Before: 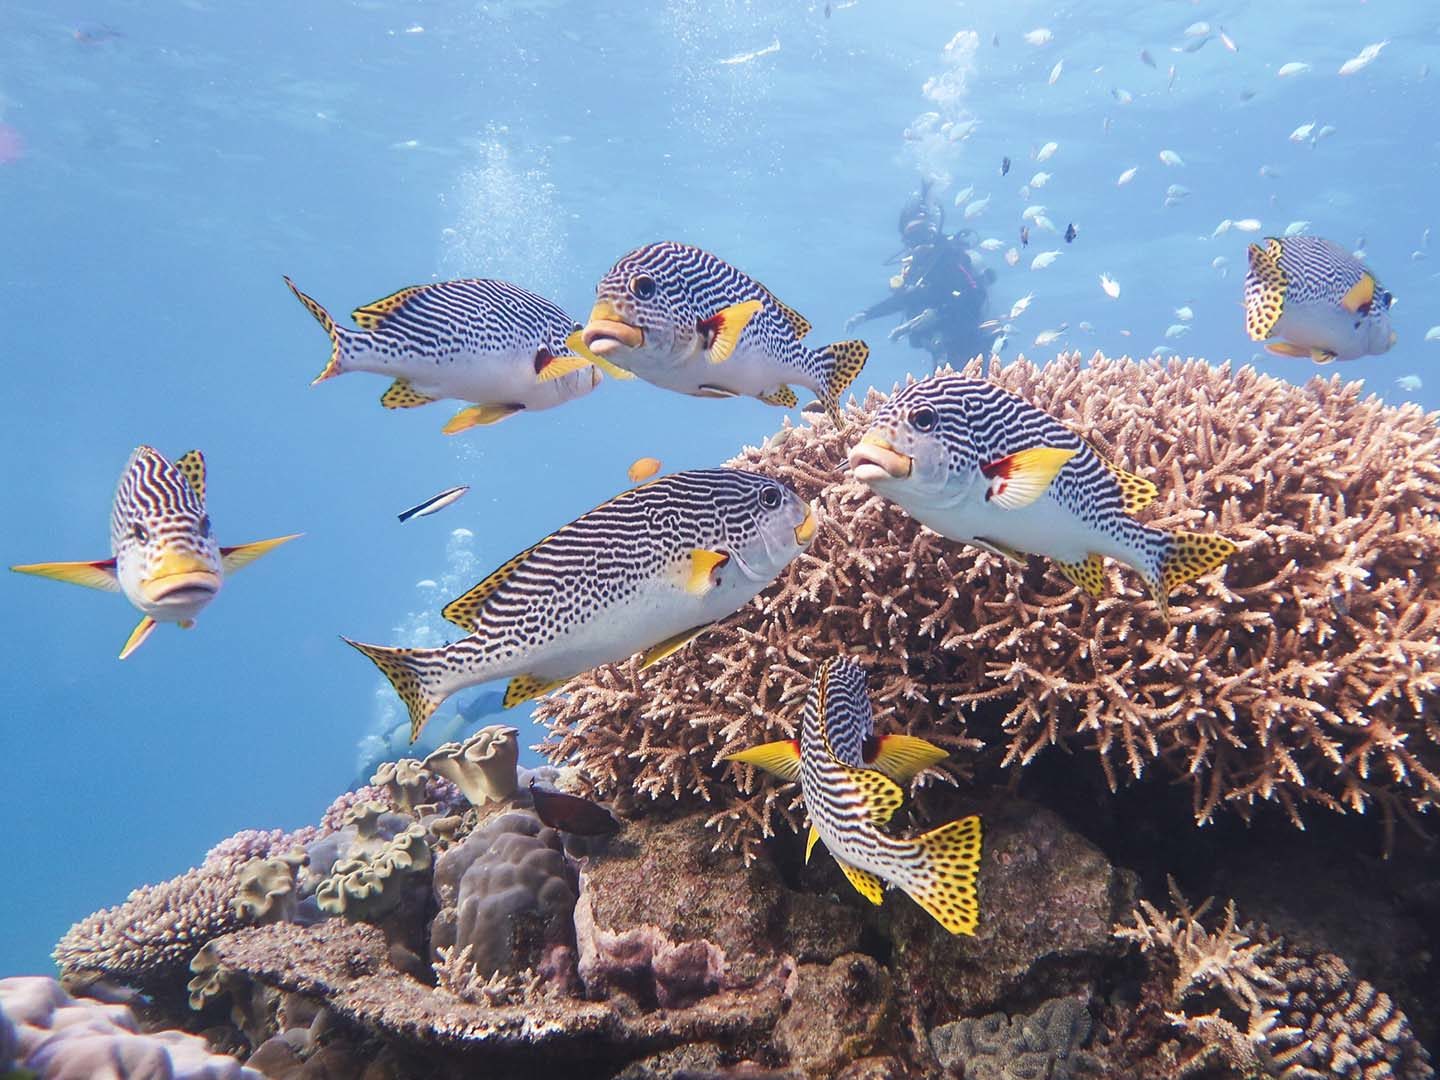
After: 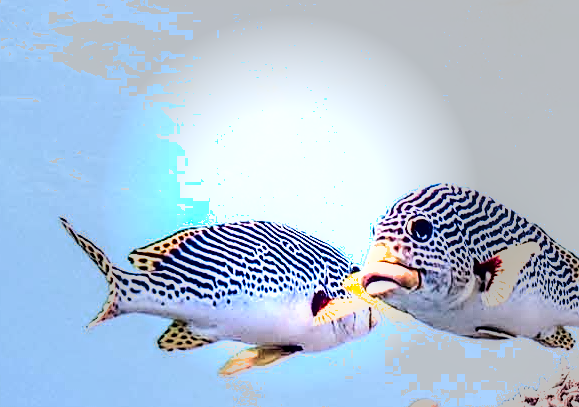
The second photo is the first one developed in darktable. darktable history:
exposure: black level correction 0, exposure 1.199 EV, compensate highlight preservation false
sharpen: on, module defaults
crop: left 15.523%, top 5.458%, right 44.234%, bottom 56.826%
shadows and highlights: radius 336.86, shadows 28.01, highlights color adjustment 73.27%, soften with gaussian
vignetting: fall-off start 32.08%, fall-off radius 33.58%
local contrast: highlights 60%, shadows 61%, detail 160%
tone curve: curves: ch0 [(0, 0.024) (0.049, 0.038) (0.176, 0.162) (0.311, 0.337) (0.416, 0.471) (0.565, 0.658) (0.817, 0.911) (1, 1)]; ch1 [(0, 0) (0.351, 0.347) (0.446, 0.42) (0.481, 0.463) (0.504, 0.504) (0.522, 0.521) (0.546, 0.563) (0.622, 0.664) (0.728, 0.786) (1, 1)]; ch2 [(0, 0) (0.327, 0.324) (0.427, 0.413) (0.458, 0.444) (0.502, 0.504) (0.526, 0.539) (0.547, 0.581) (0.601, 0.61) (0.76, 0.765) (1, 1)], color space Lab, linked channels, preserve colors none
